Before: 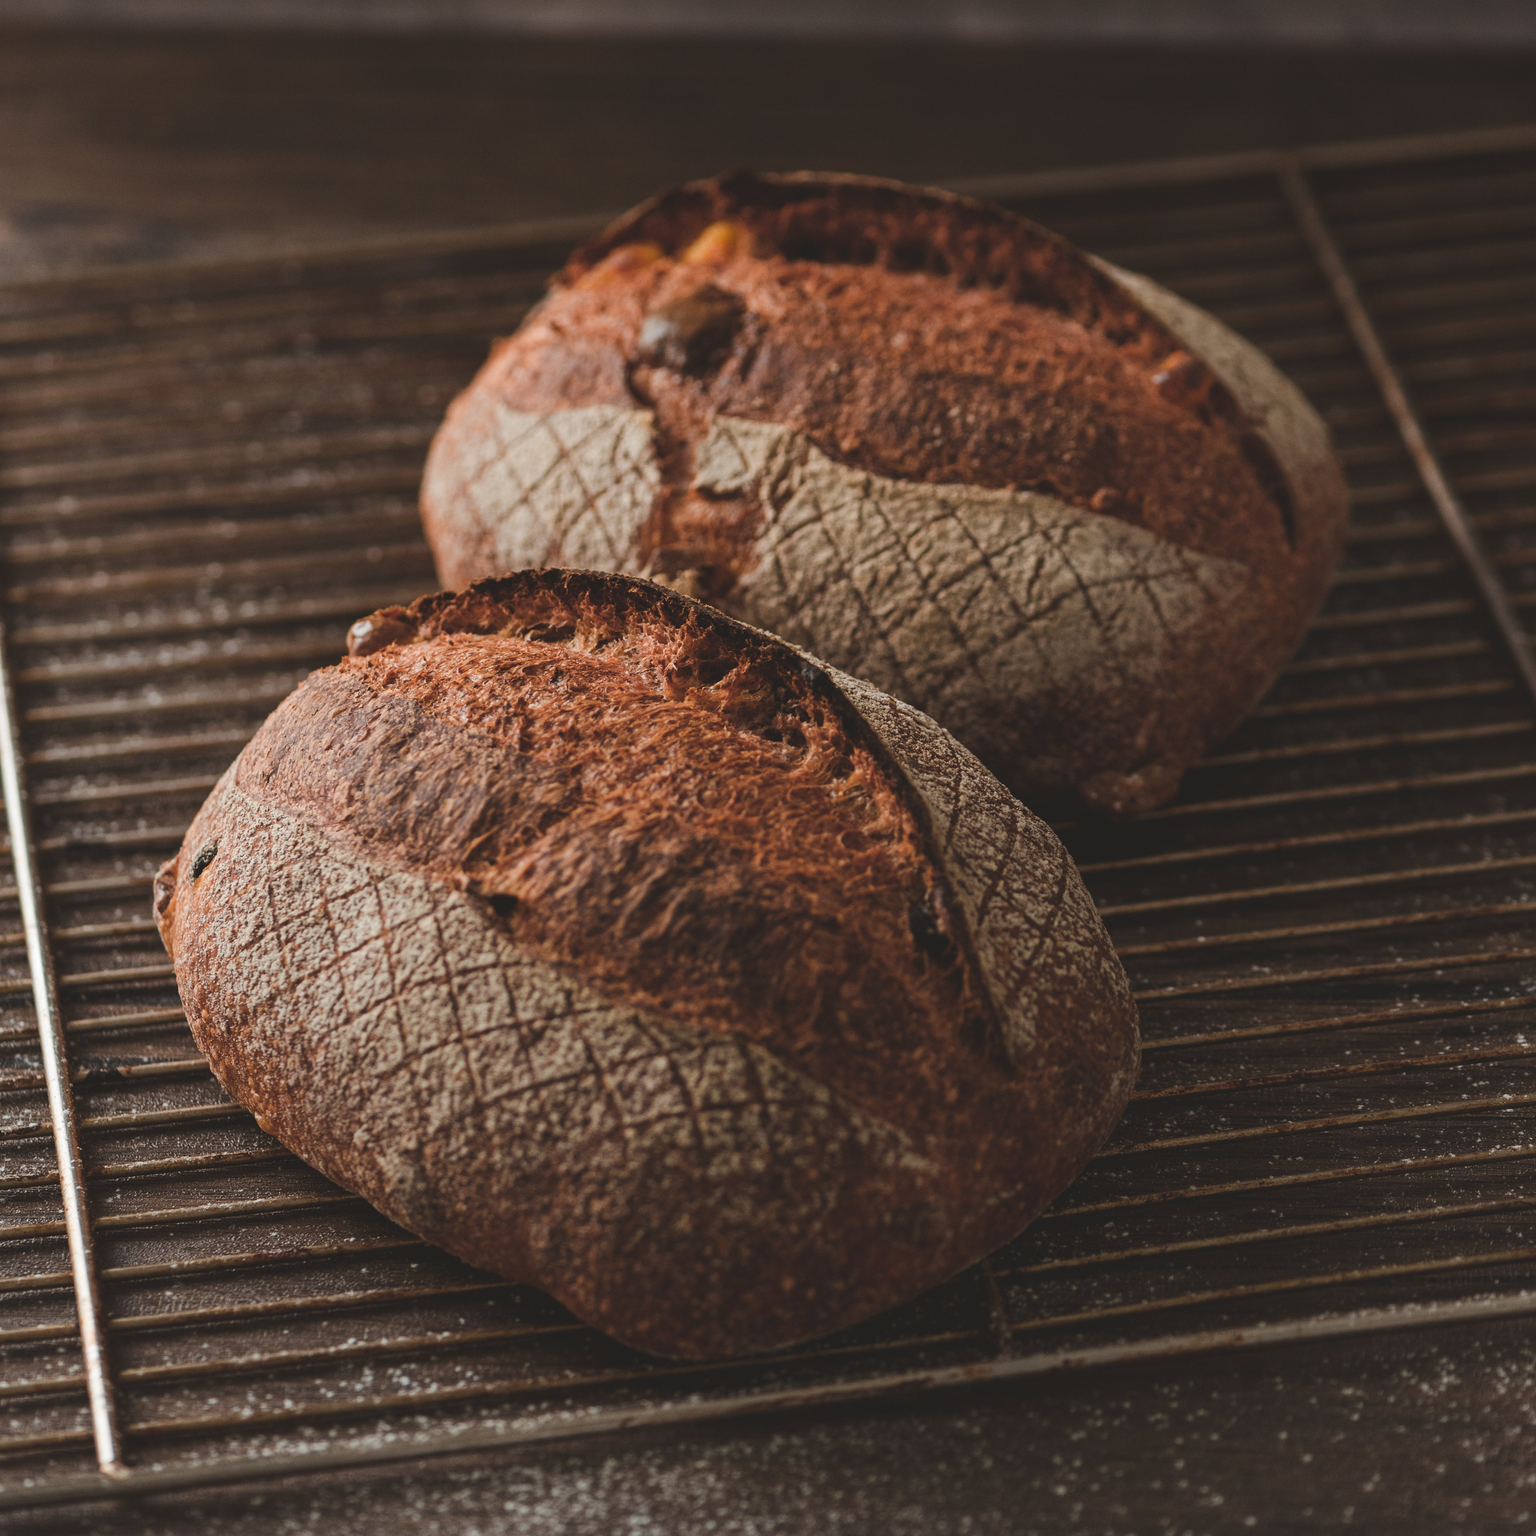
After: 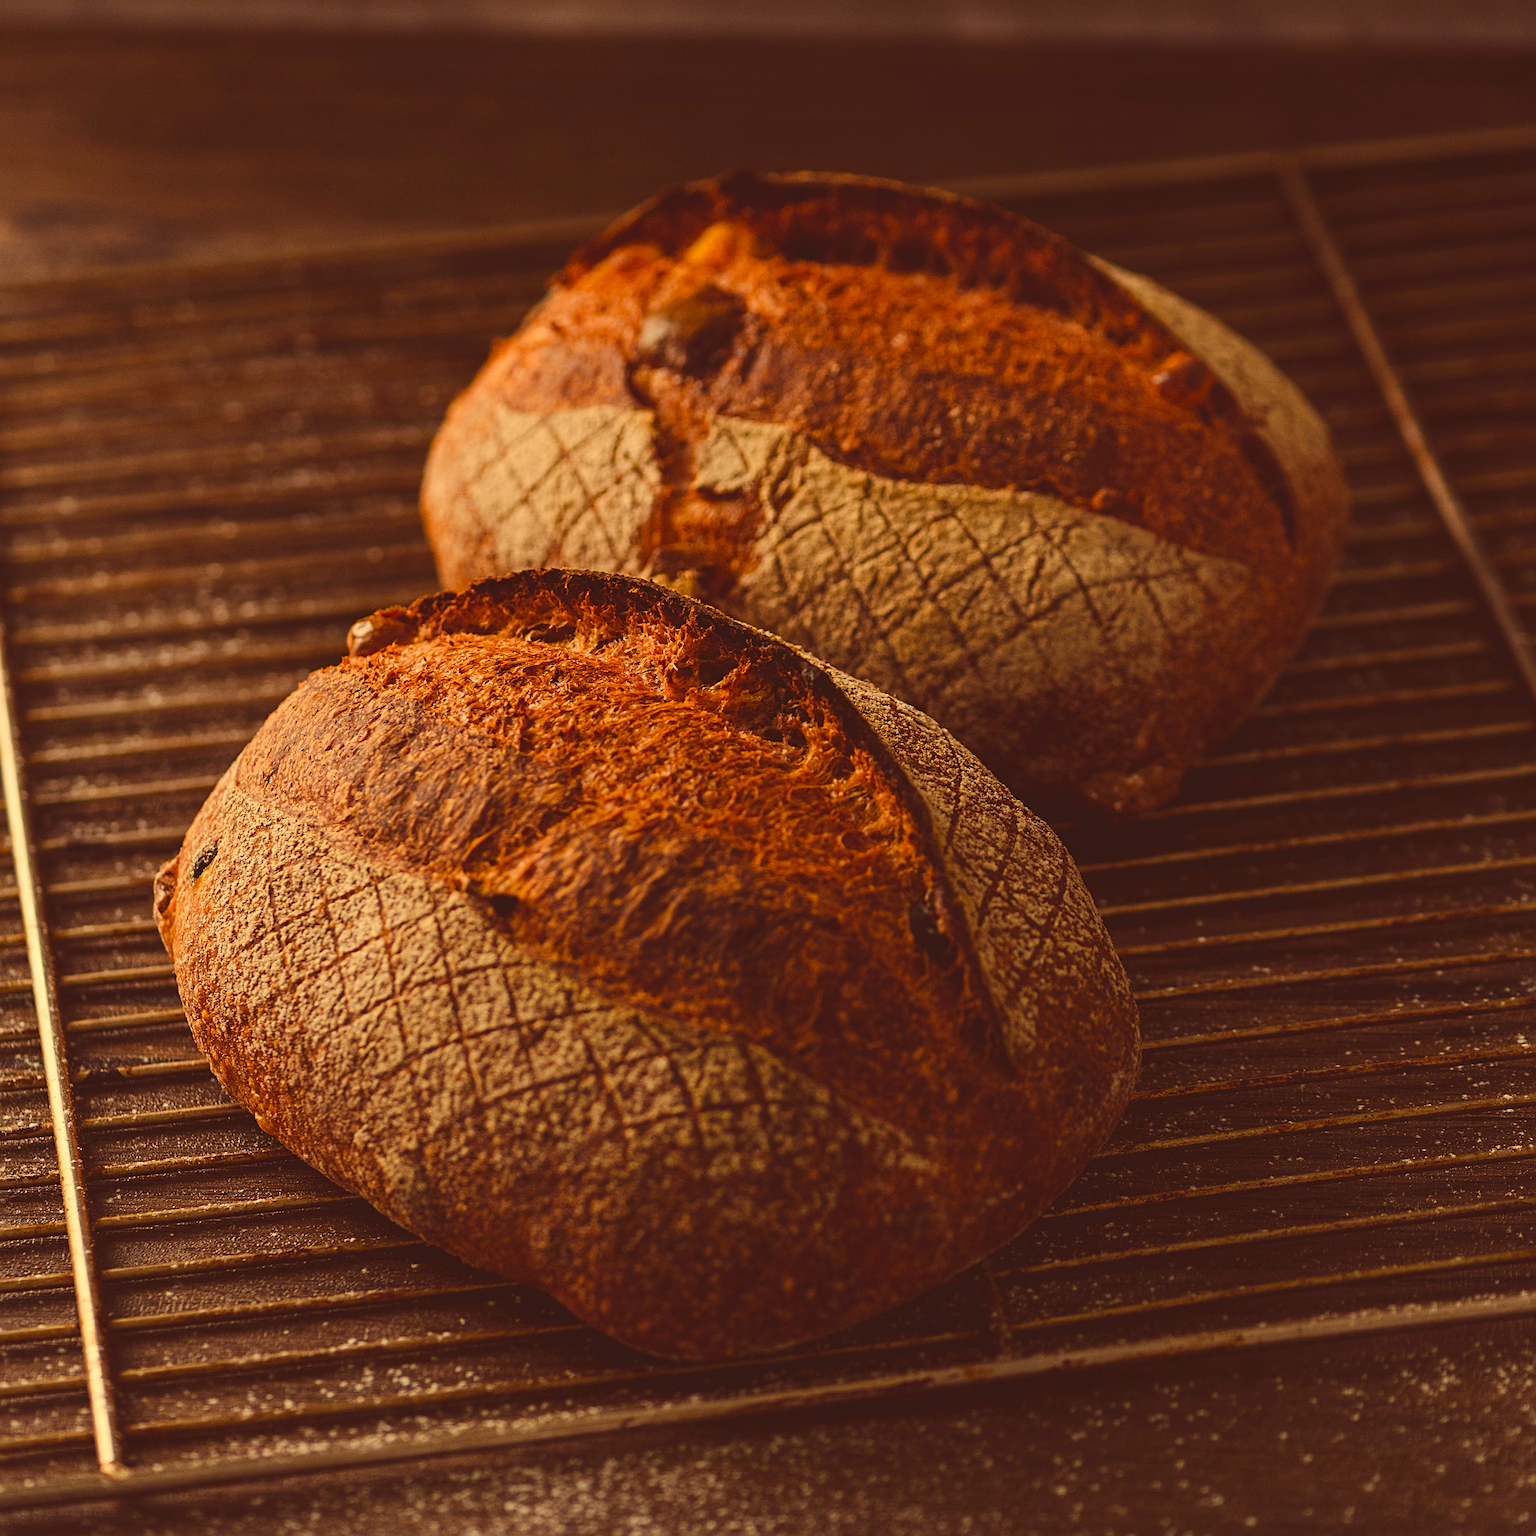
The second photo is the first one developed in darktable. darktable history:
sharpen: radius 4
color correction: highlights a* 10.12, highlights b* 39.04, shadows a* 14.62, shadows b* 3.37
color balance rgb: perceptual saturation grading › global saturation 20%, global vibrance 20%
